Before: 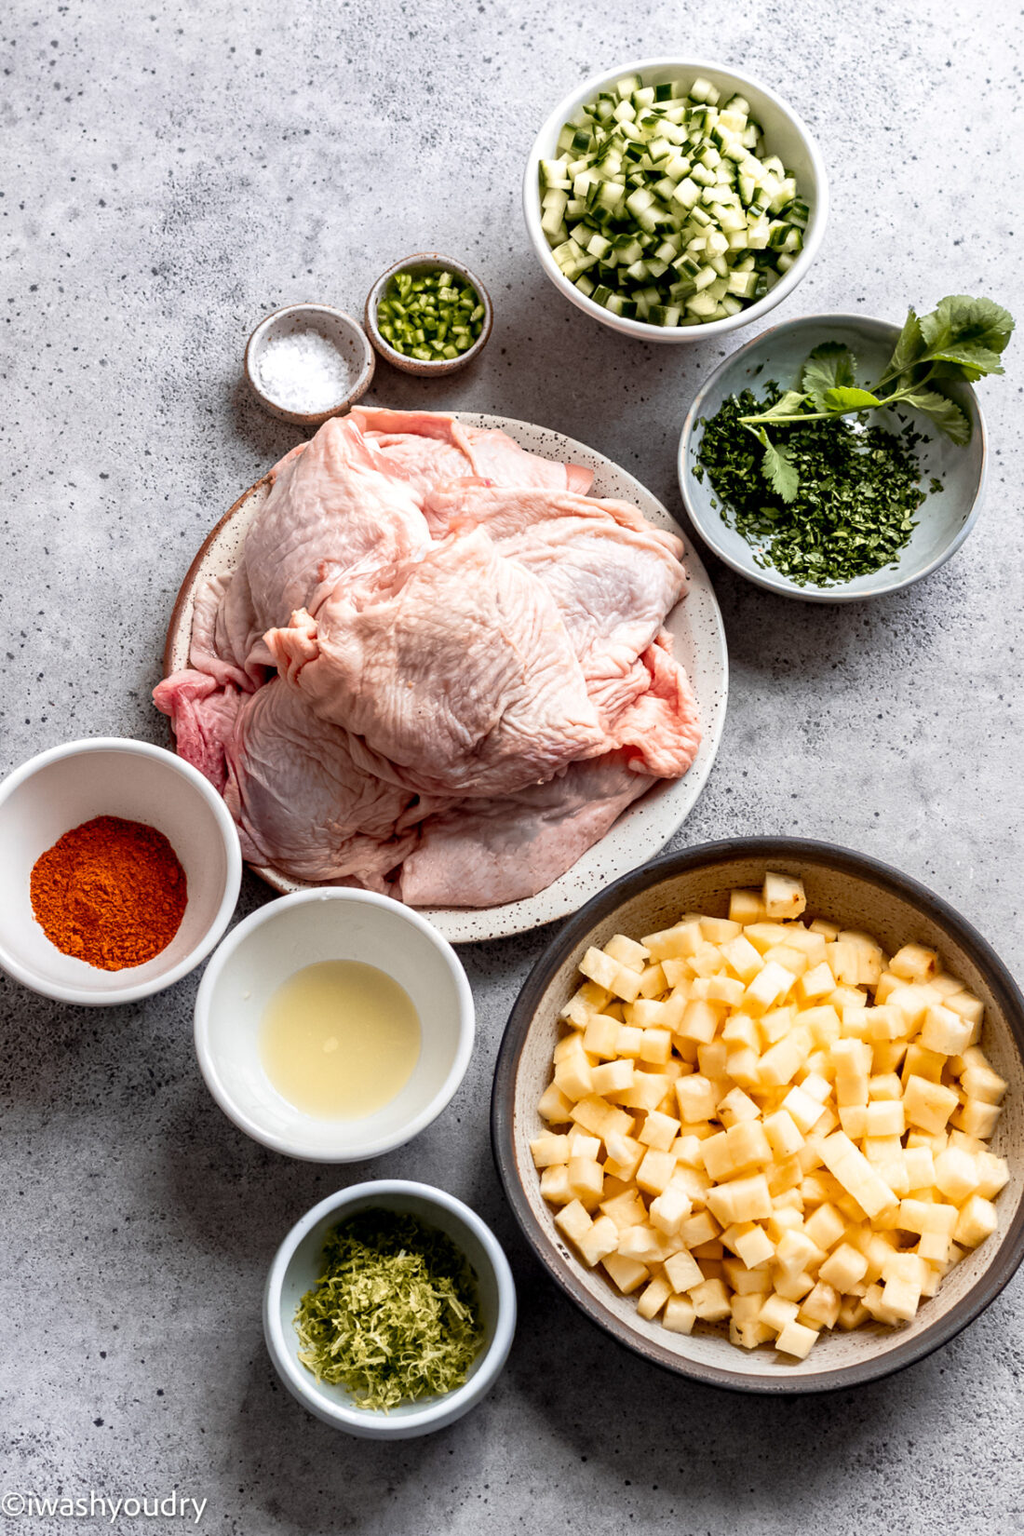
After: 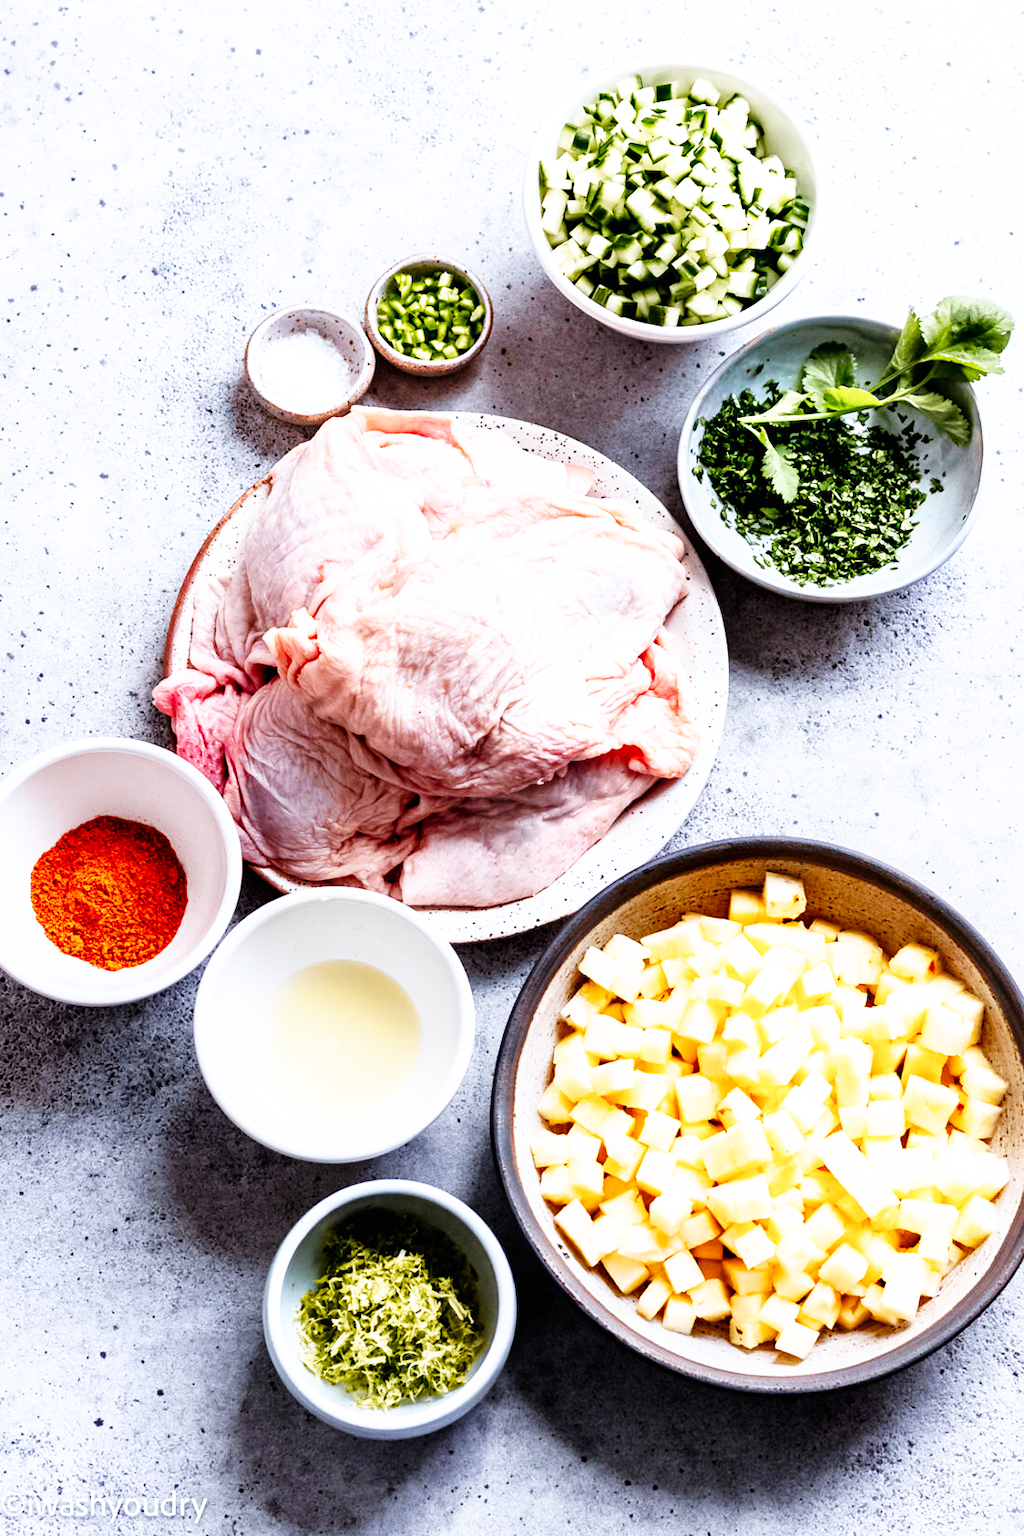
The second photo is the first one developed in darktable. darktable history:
base curve: curves: ch0 [(0, 0) (0.007, 0.004) (0.027, 0.03) (0.046, 0.07) (0.207, 0.54) (0.442, 0.872) (0.673, 0.972) (1, 1)], preserve colors none
color calibration: illuminant as shot in camera, x 0.37, y 0.382, temperature 4313.32 K
